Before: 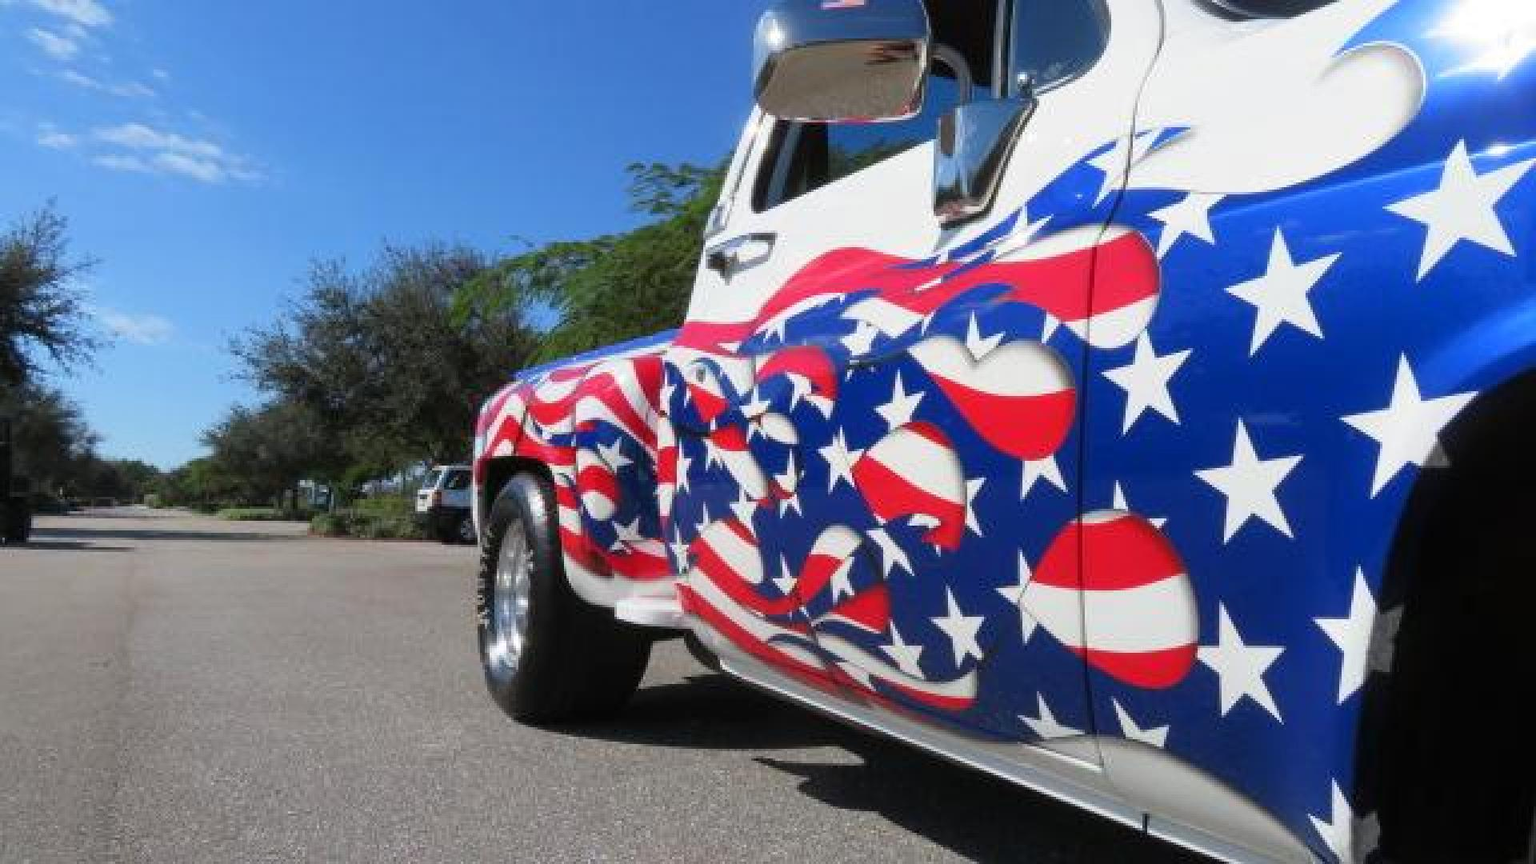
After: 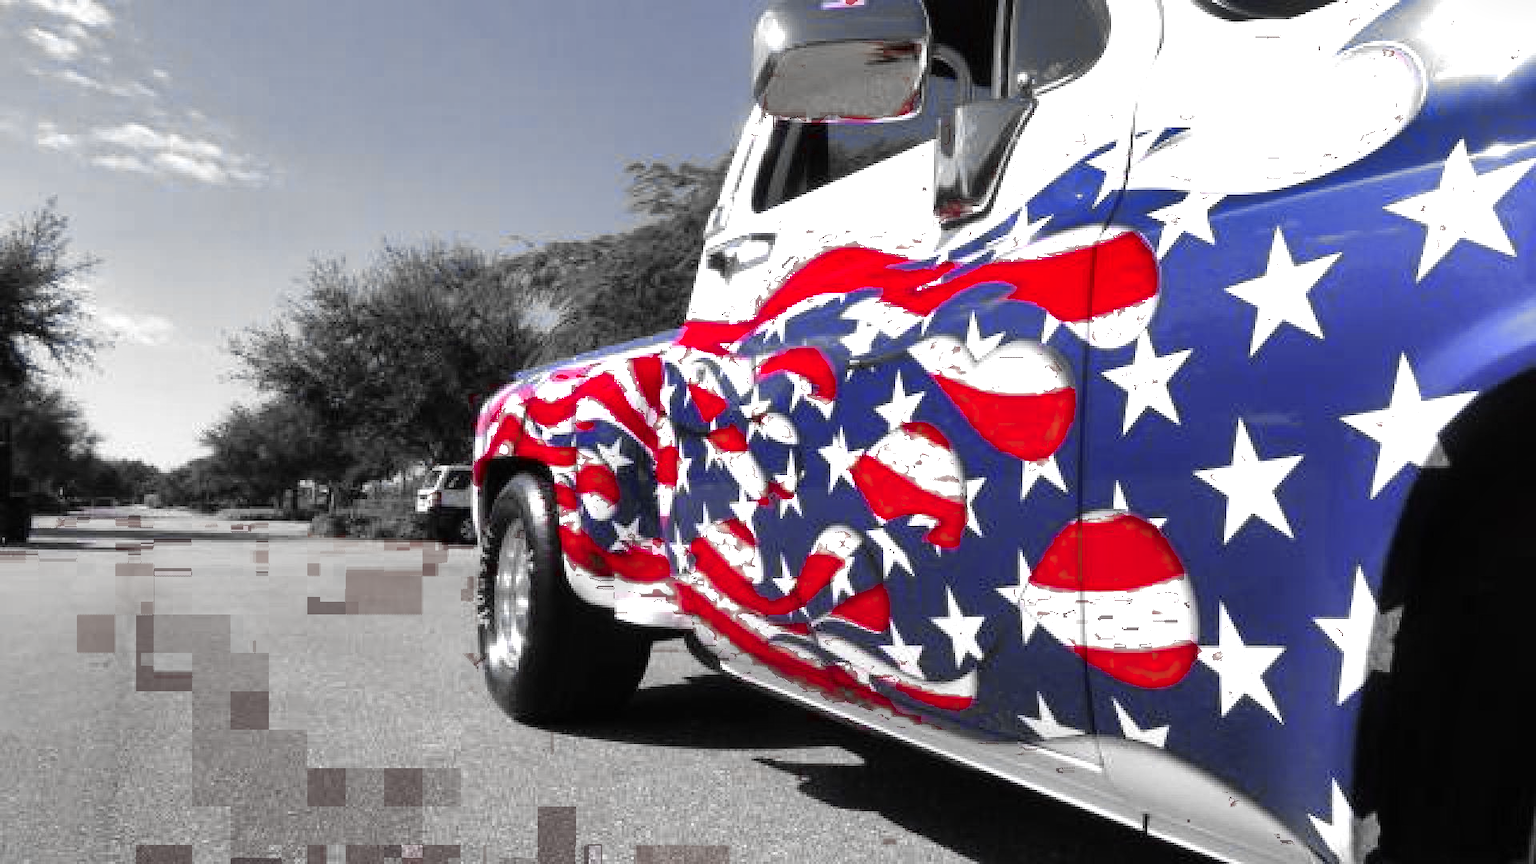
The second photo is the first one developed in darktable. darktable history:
color zones: curves: ch0 [(0, 0.278) (0.143, 0.5) (0.286, 0.5) (0.429, 0.5) (0.571, 0.5) (0.714, 0.5) (0.857, 0.5) (1, 0.5)]; ch1 [(0, 1) (0.143, 0.165) (0.286, 0) (0.429, 0) (0.571, 0) (0.714, 0) (0.857, 0.5) (1, 0.5)]; ch2 [(0, 0.508) (0.143, 0.5) (0.286, 0.5) (0.429, 0.5) (0.571, 0.5) (0.714, 0.5) (0.857, 0.5) (1, 0.5)], process mode strong
tone equalizer: -8 EV -0.744 EV, -7 EV -0.69 EV, -6 EV -0.563 EV, -5 EV -0.361 EV, -3 EV 0.395 EV, -2 EV 0.6 EV, -1 EV 0.674 EV, +0 EV 0.747 EV
shadows and highlights: shadows 52.95, soften with gaussian
